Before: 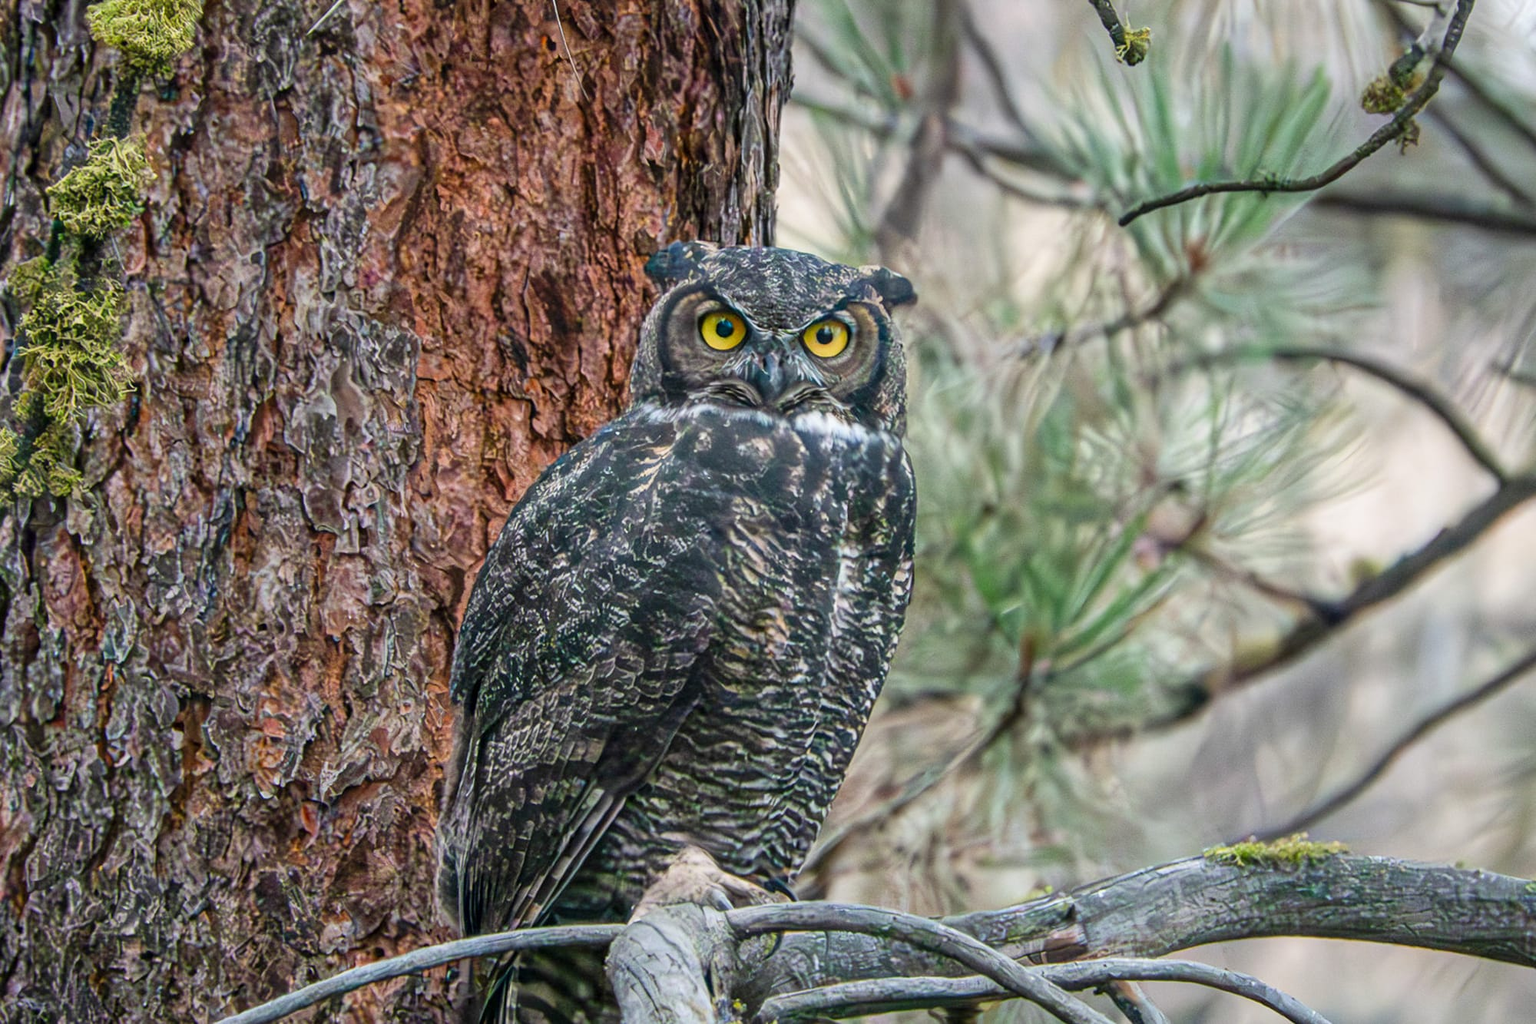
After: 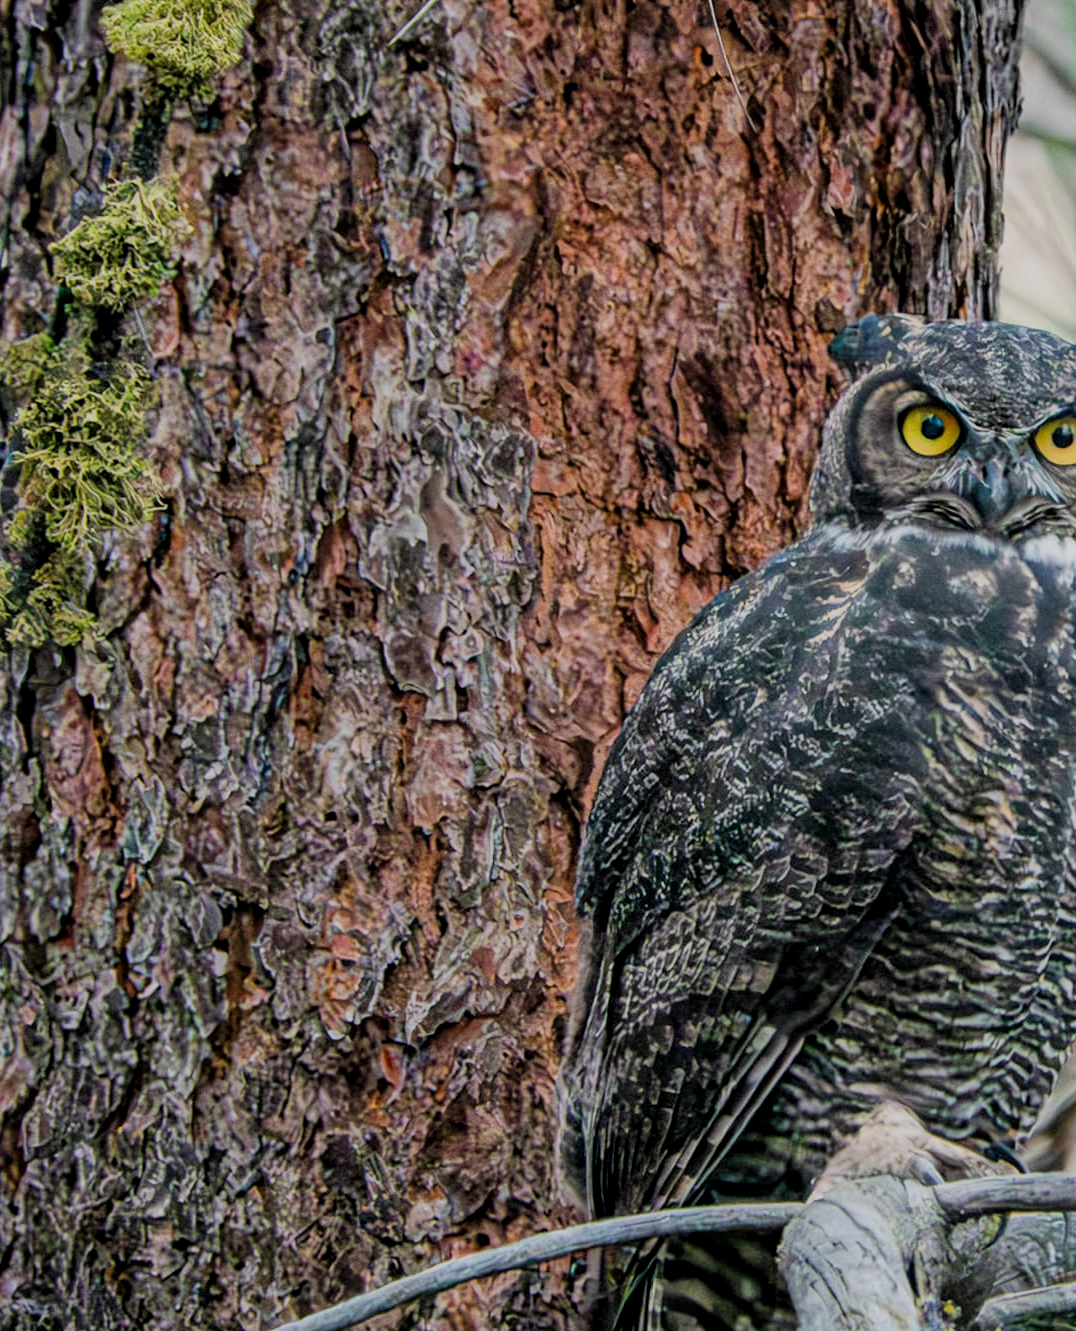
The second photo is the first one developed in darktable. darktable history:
local contrast: highlights 100%, shadows 100%, detail 120%, midtone range 0.2
filmic rgb: black relative exposure -6.68 EV, white relative exposure 4.56 EV, hardness 3.25
crop: left 0.587%, right 45.588%, bottom 0.086%
